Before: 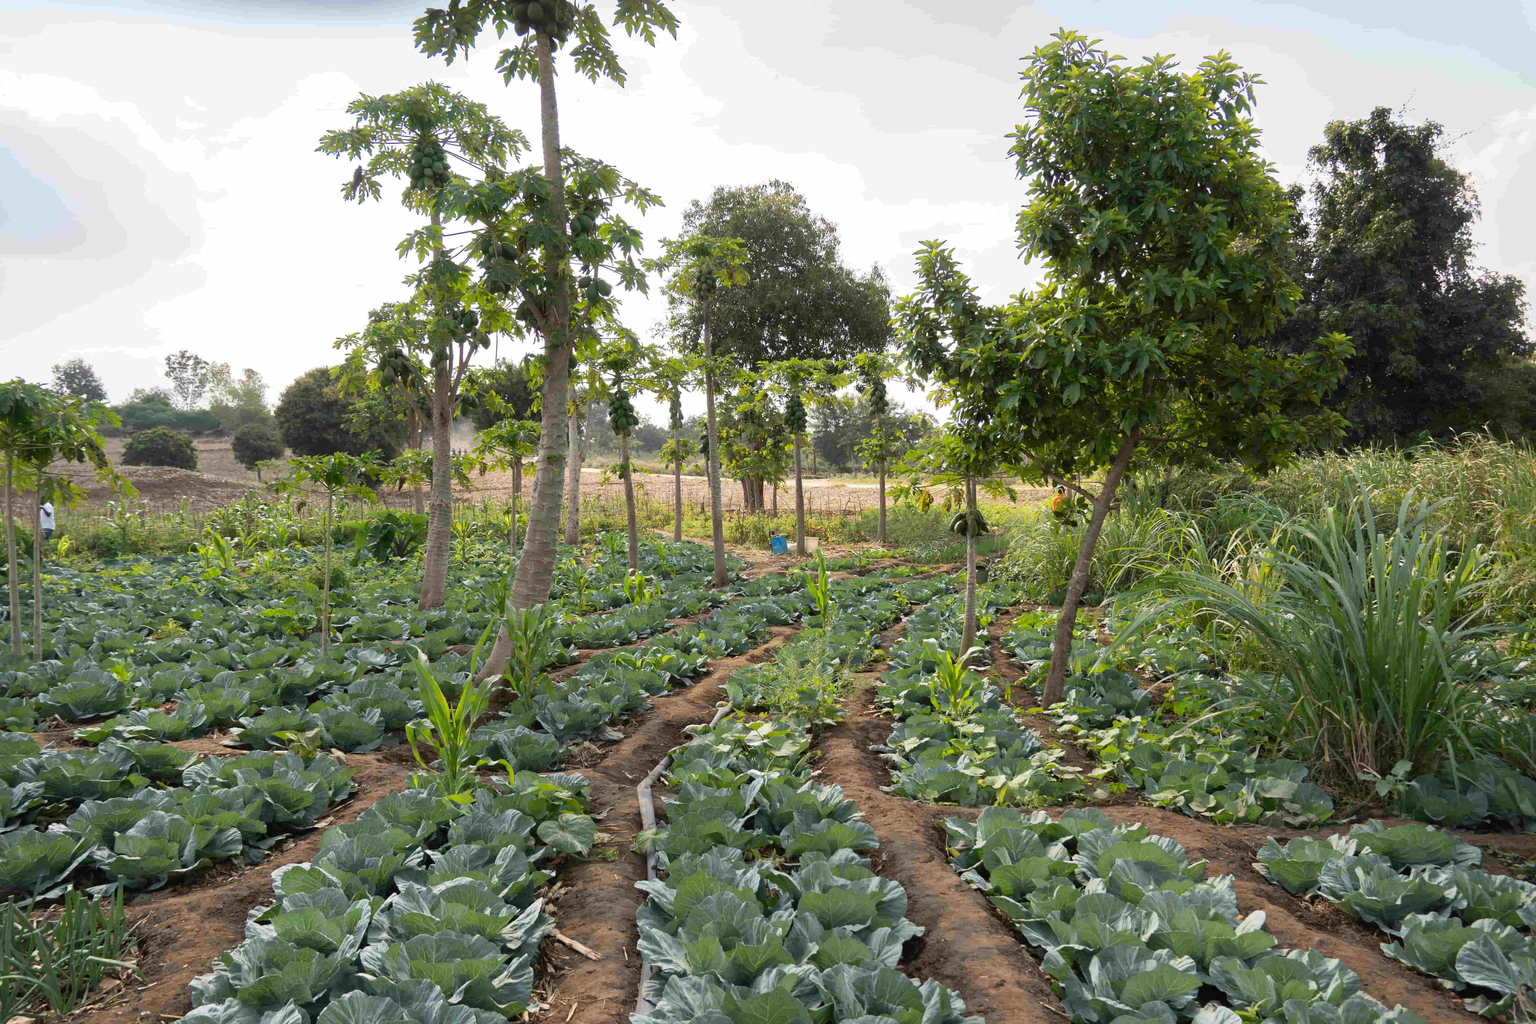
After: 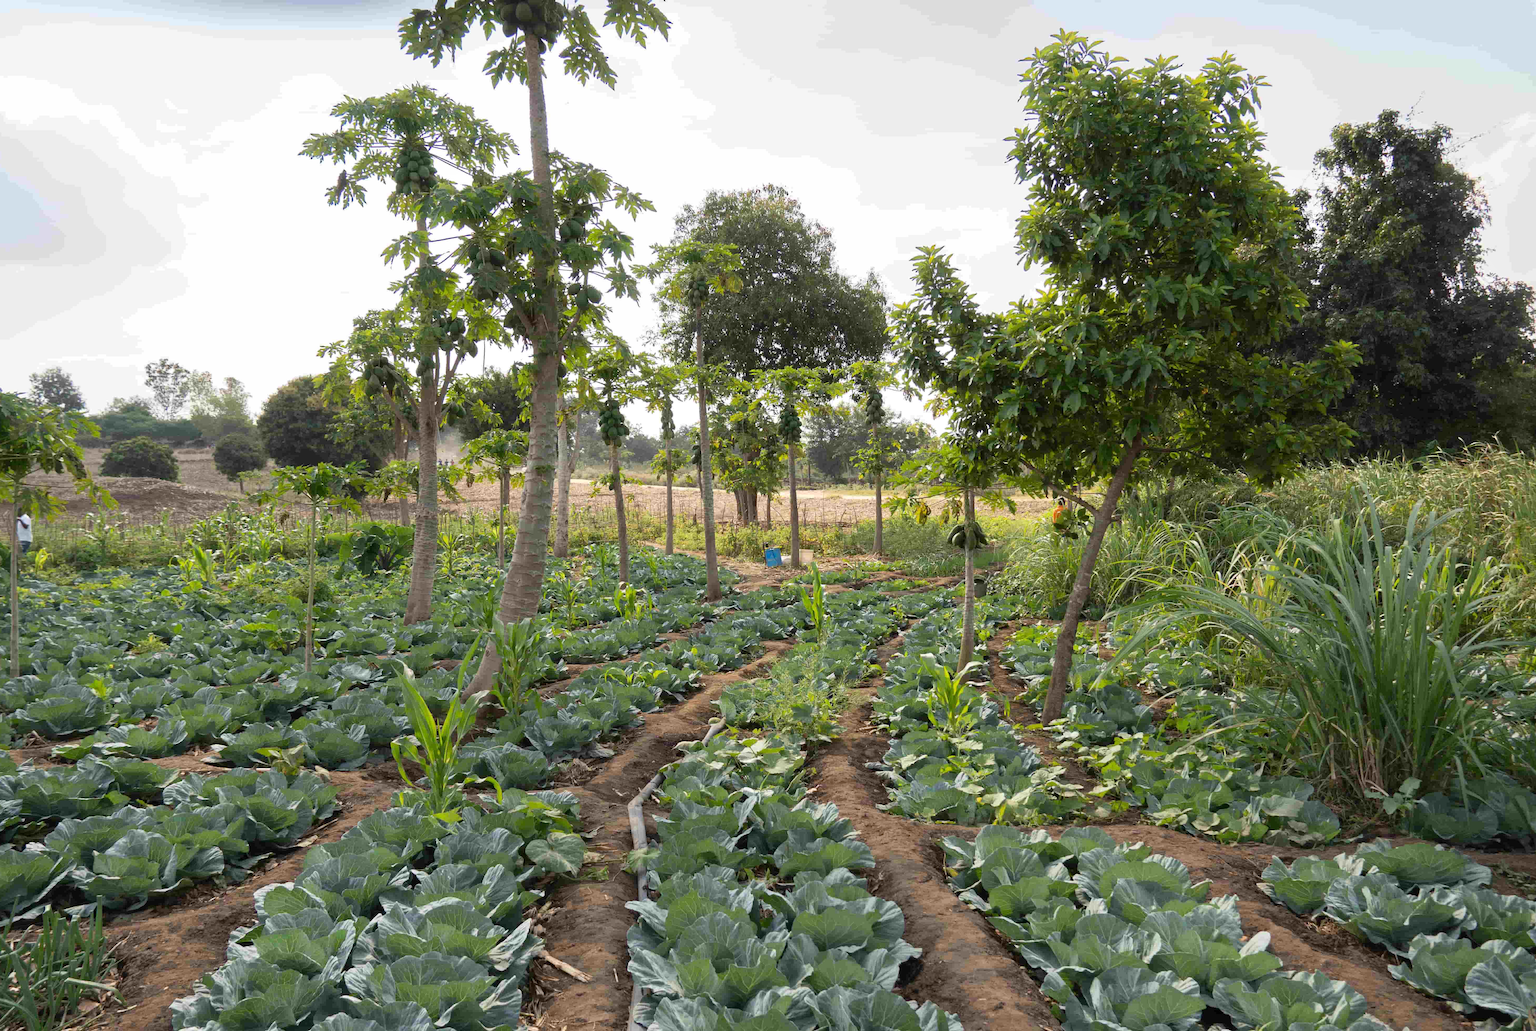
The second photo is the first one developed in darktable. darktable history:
tone equalizer: on, module defaults
crop and rotate: left 1.549%, right 0.663%, bottom 1.475%
